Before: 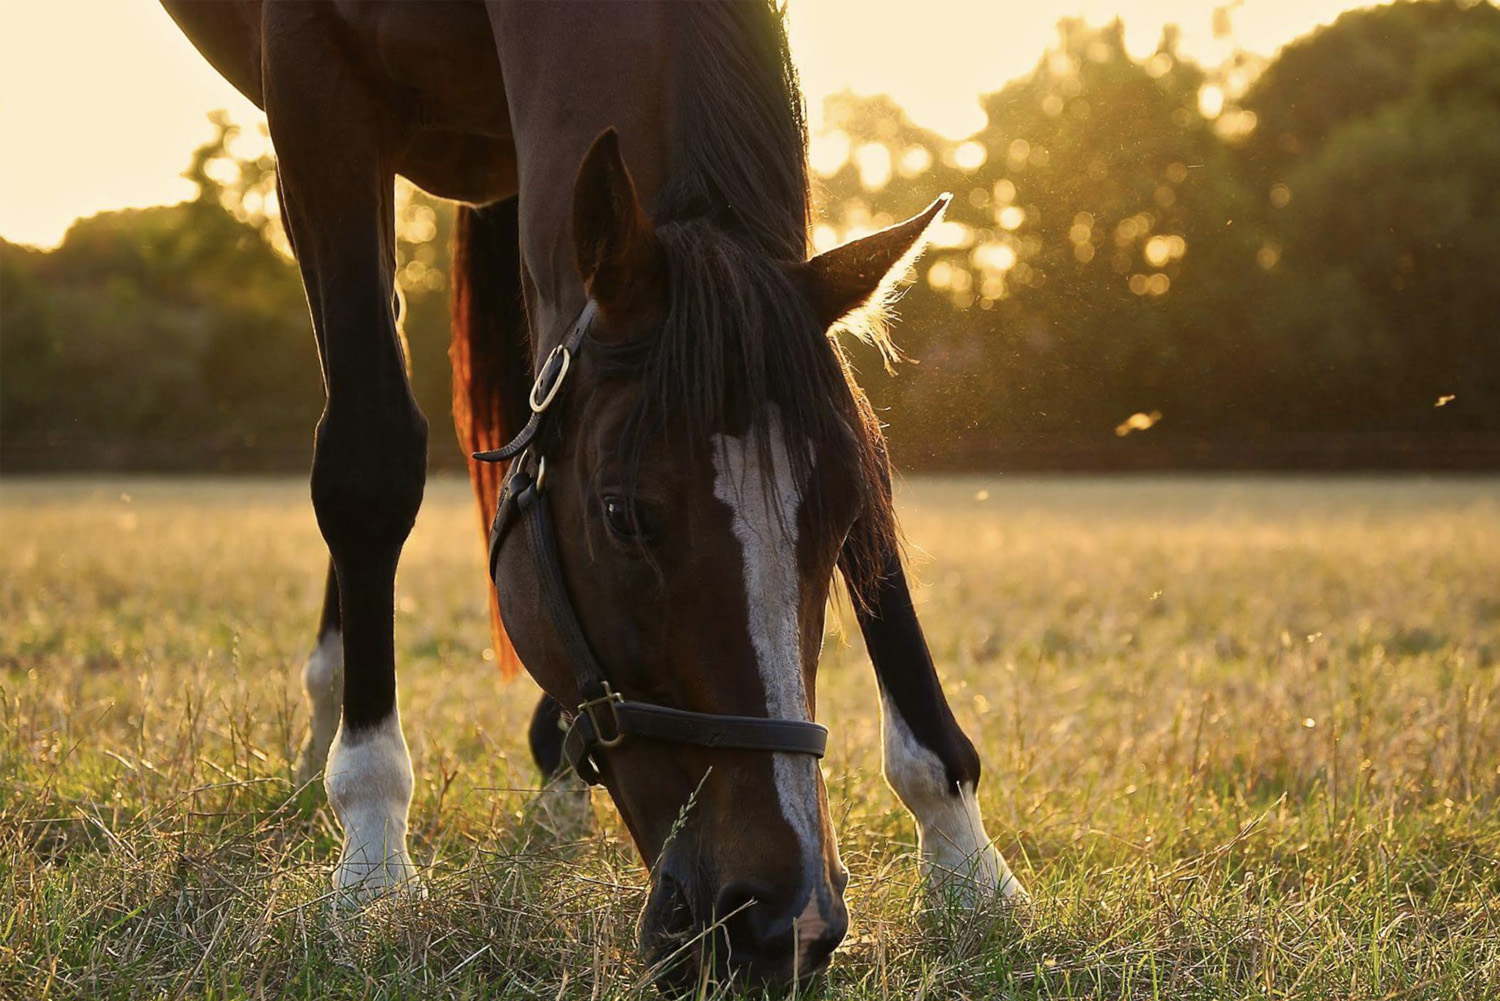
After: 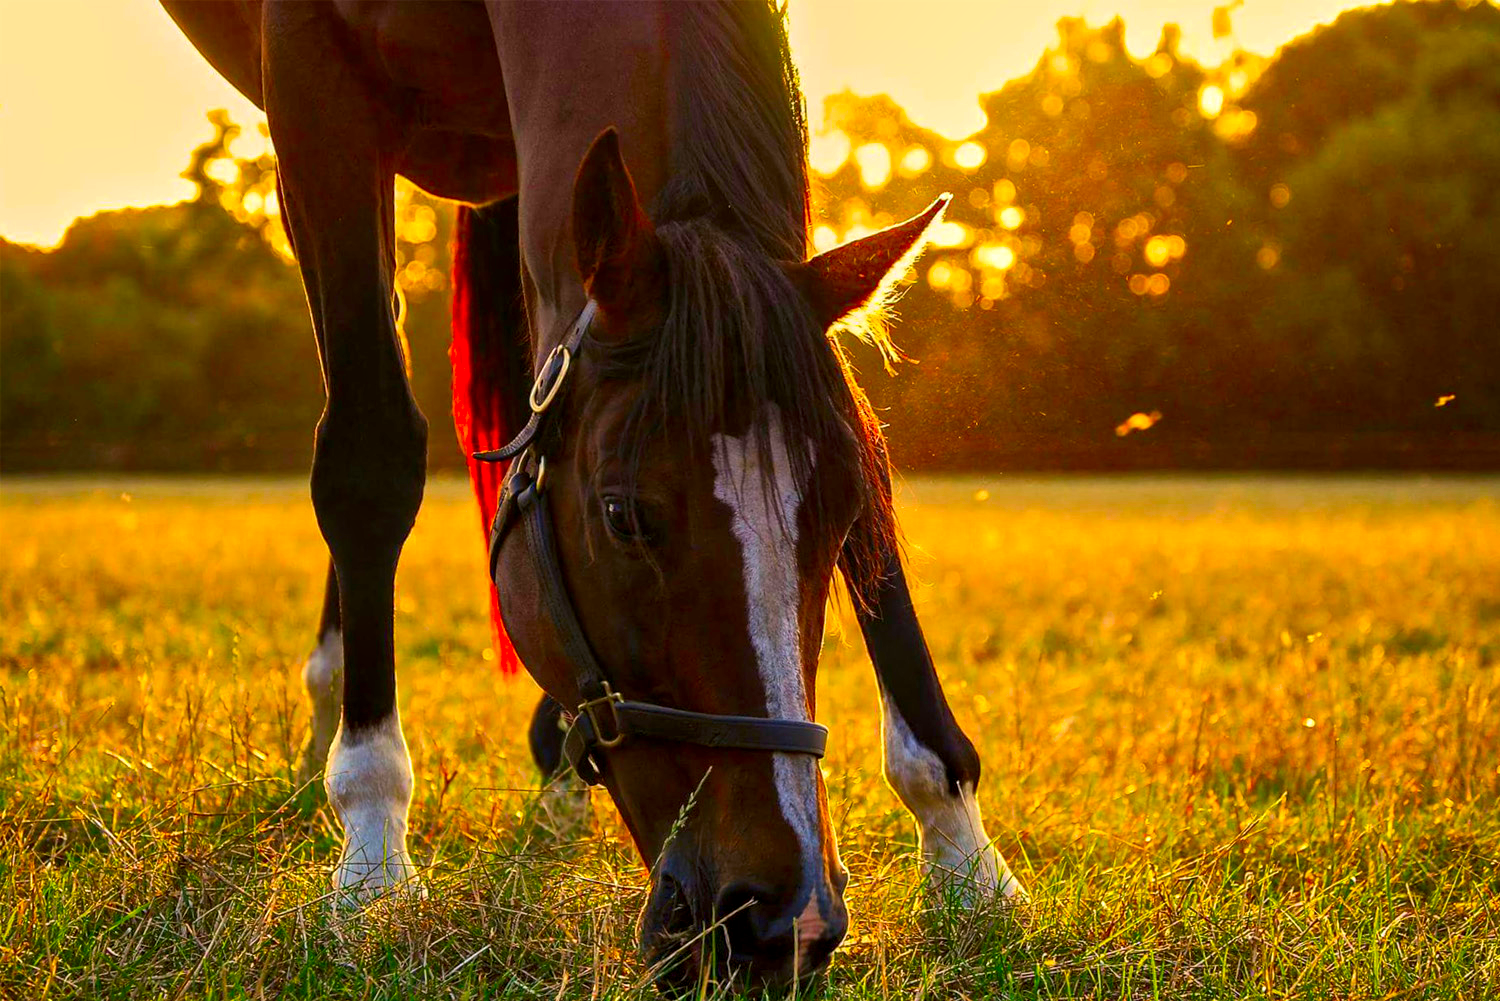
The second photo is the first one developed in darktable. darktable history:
color correction: highlights a* 1.59, highlights b* -1.7, saturation 2.48
local contrast: detail 144%
